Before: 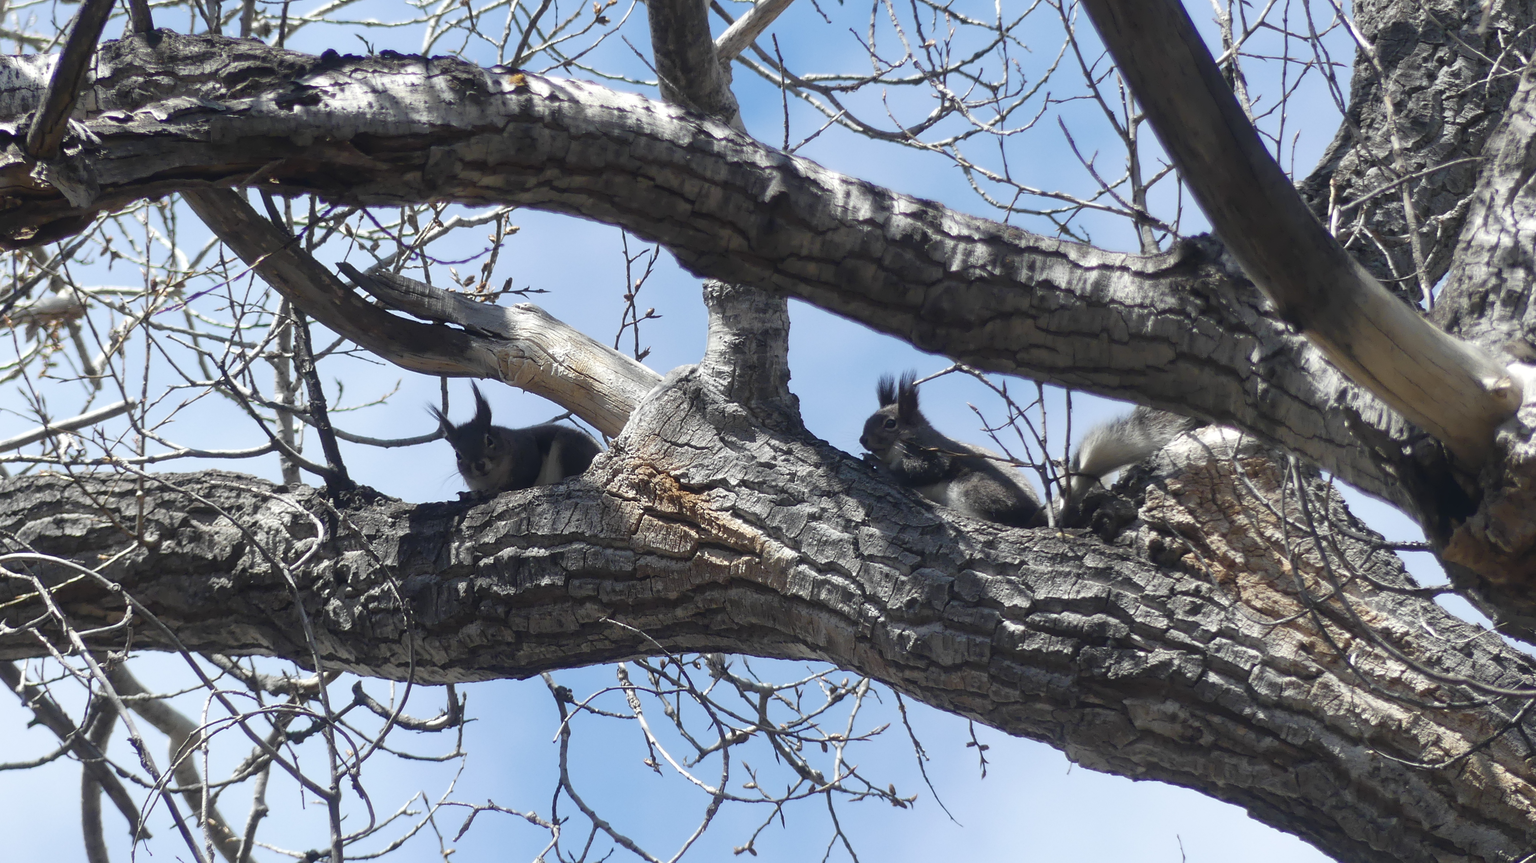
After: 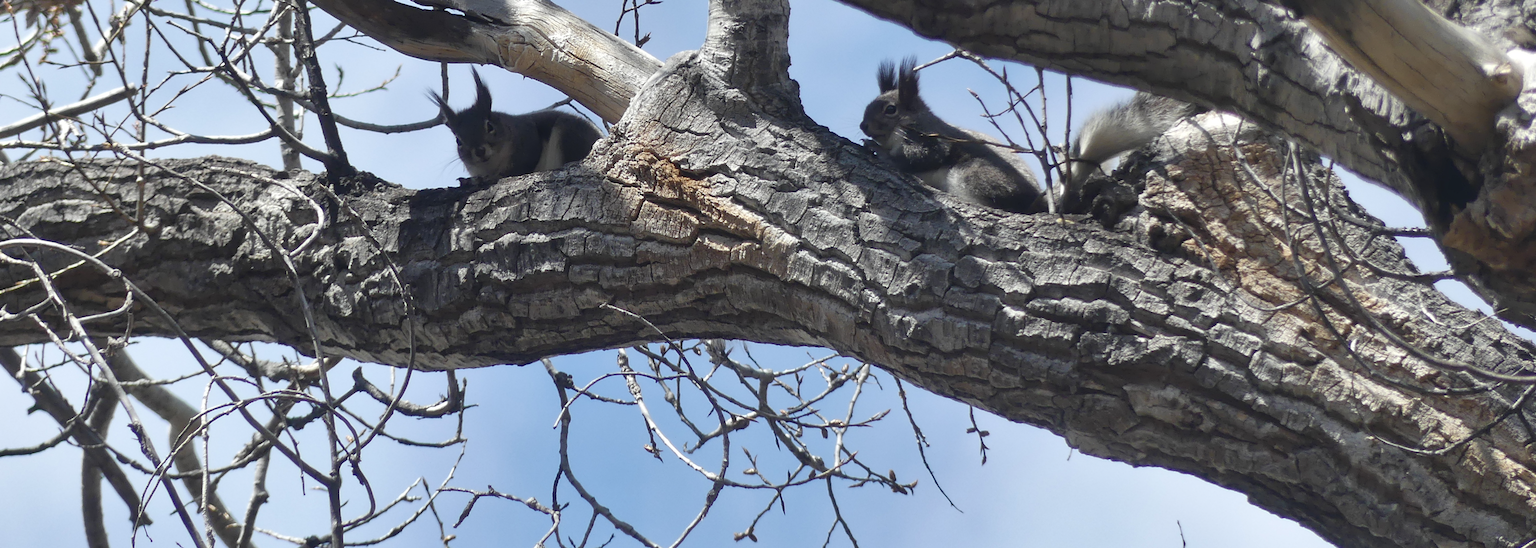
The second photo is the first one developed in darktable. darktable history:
crop and rotate: top 36.435%
shadows and highlights: low approximation 0.01, soften with gaussian
